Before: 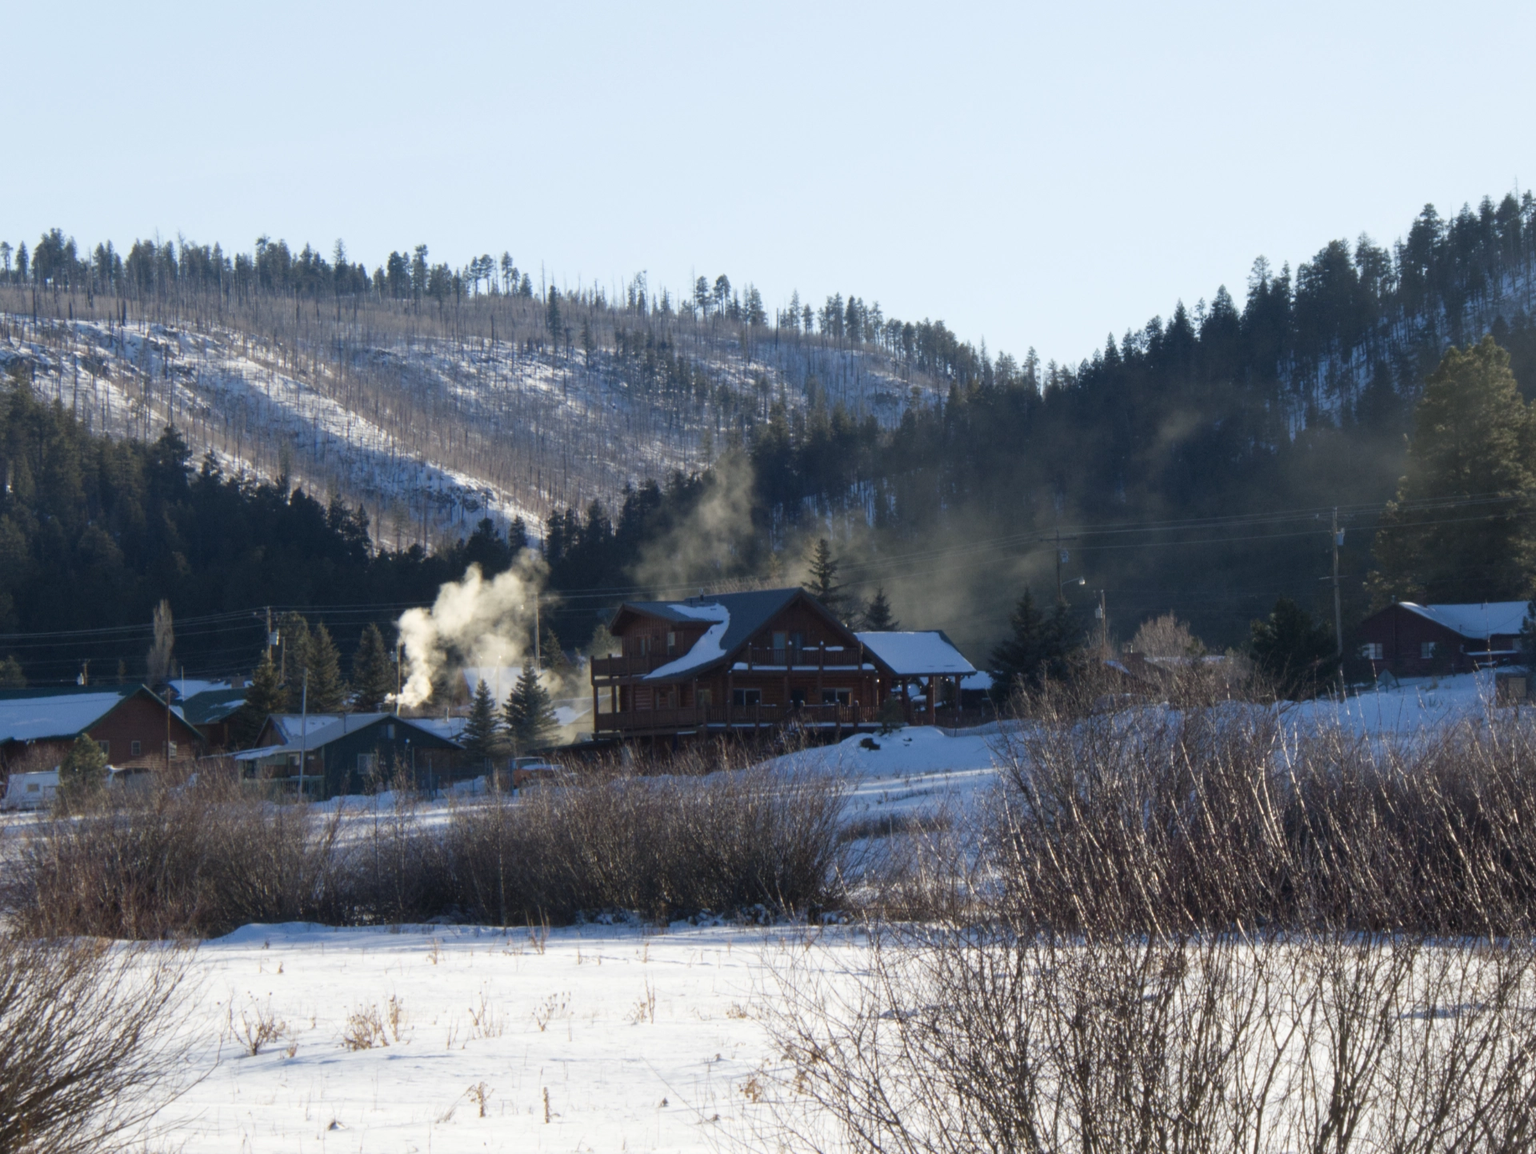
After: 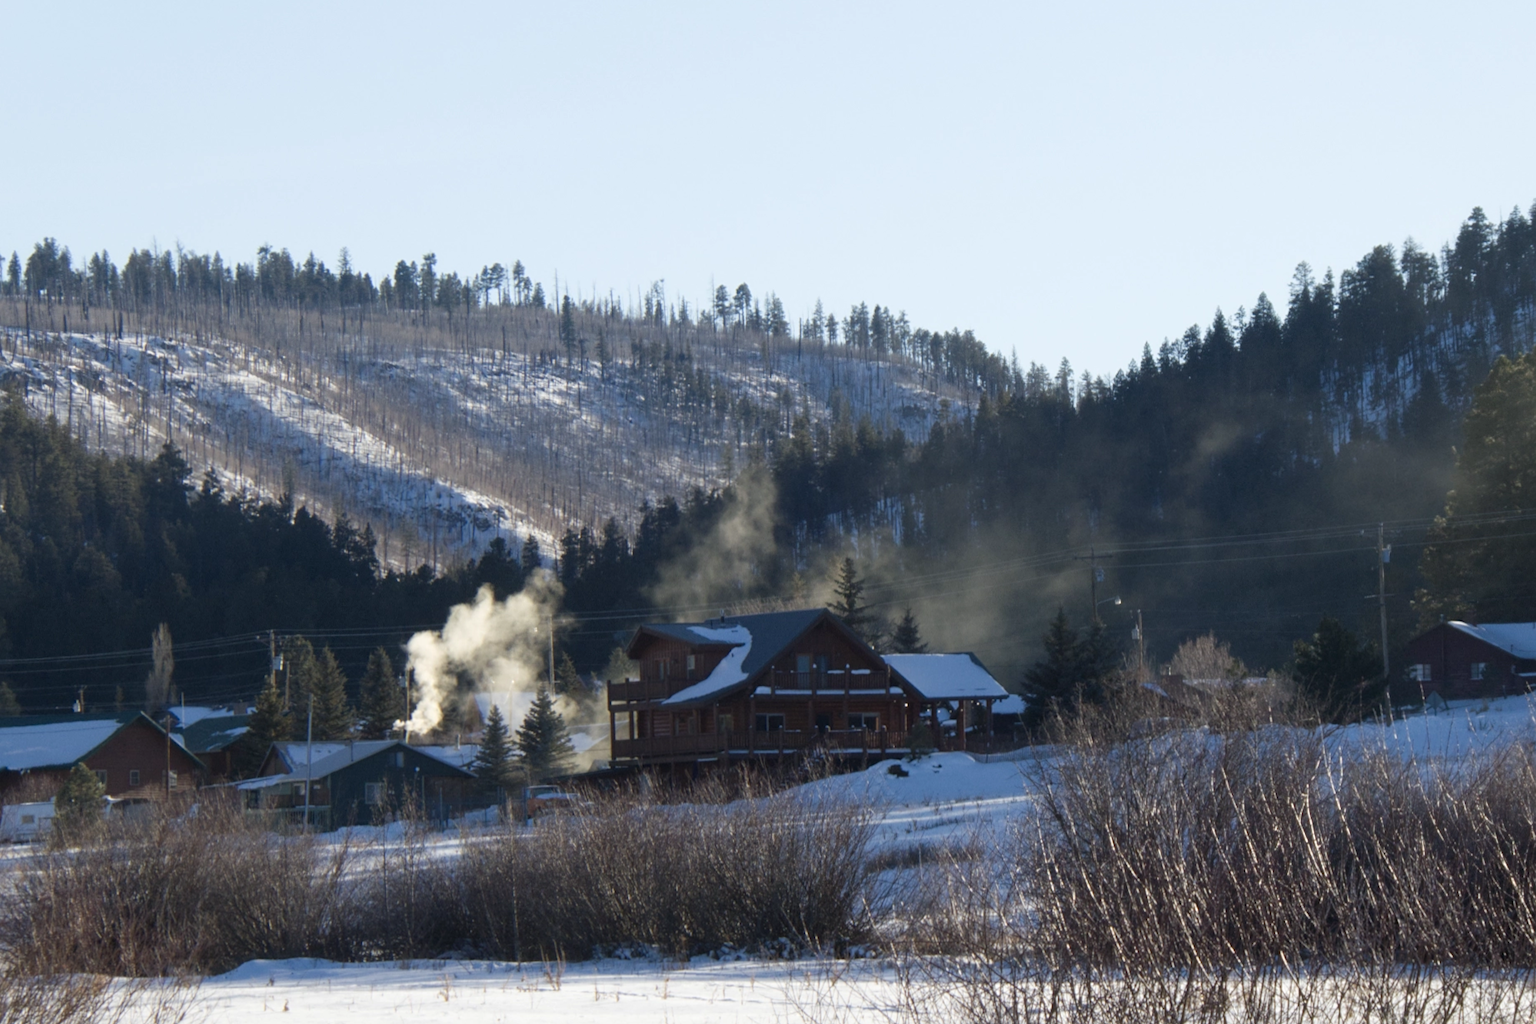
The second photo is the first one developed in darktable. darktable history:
crop and rotate: angle 0.2°, left 0.275%, right 3.127%, bottom 14.18%
sharpen: amount 0.2
